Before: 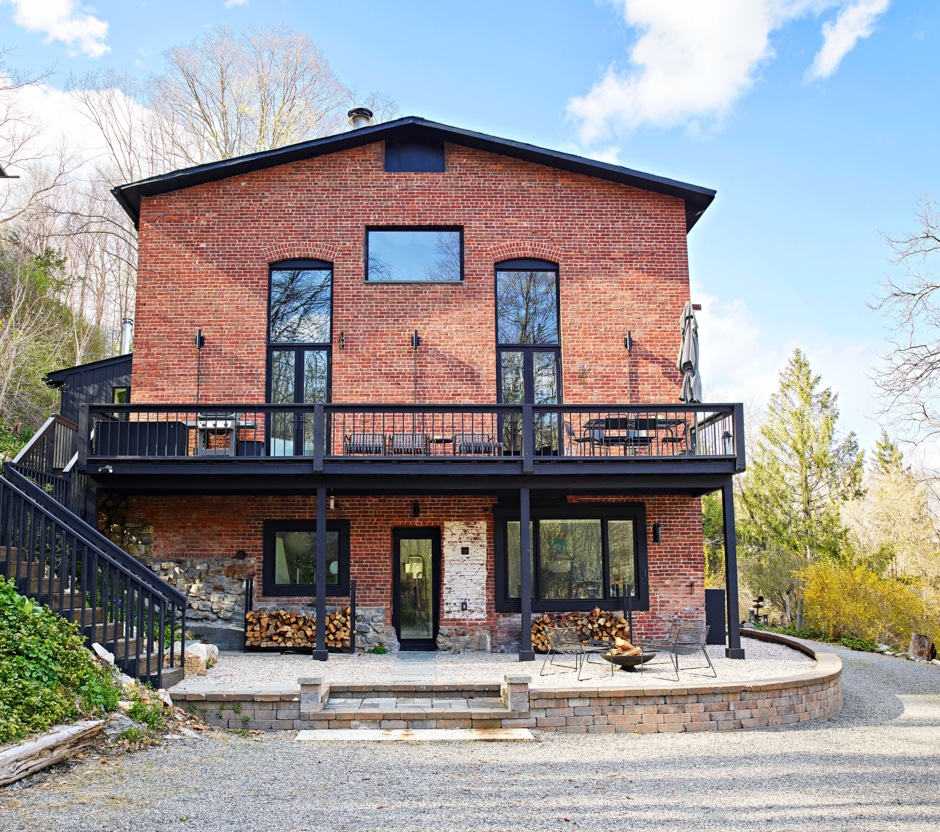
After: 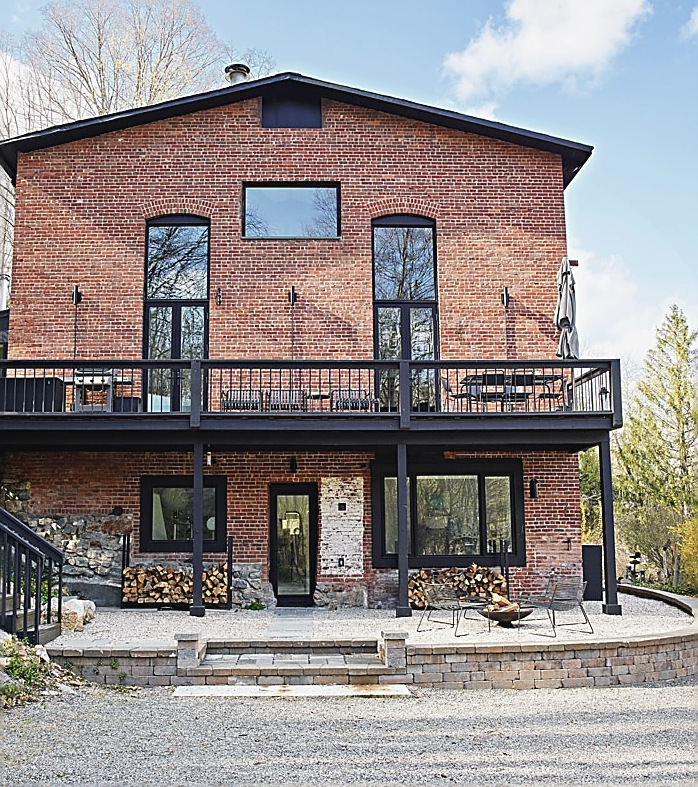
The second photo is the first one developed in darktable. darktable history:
contrast brightness saturation: contrast -0.061, saturation -0.418
color balance rgb: perceptual saturation grading › global saturation 25.457%
sharpen: radius 1.384, amount 1.244, threshold 0.601
crop and rotate: left 13.1%, top 5.386%, right 12.574%
